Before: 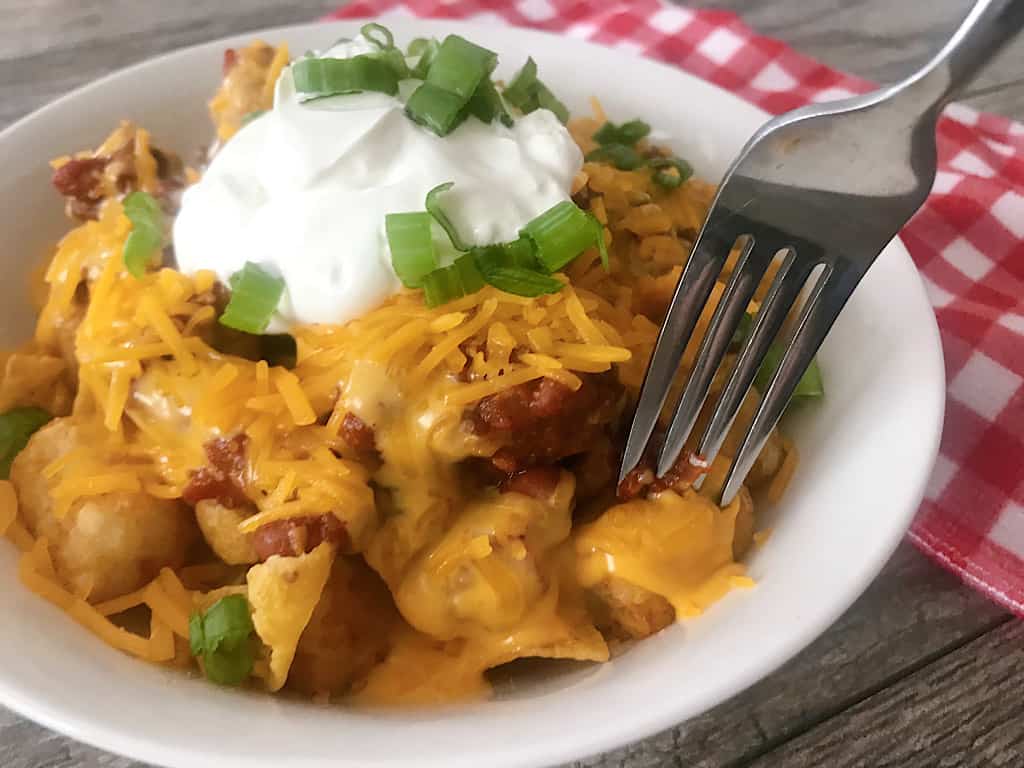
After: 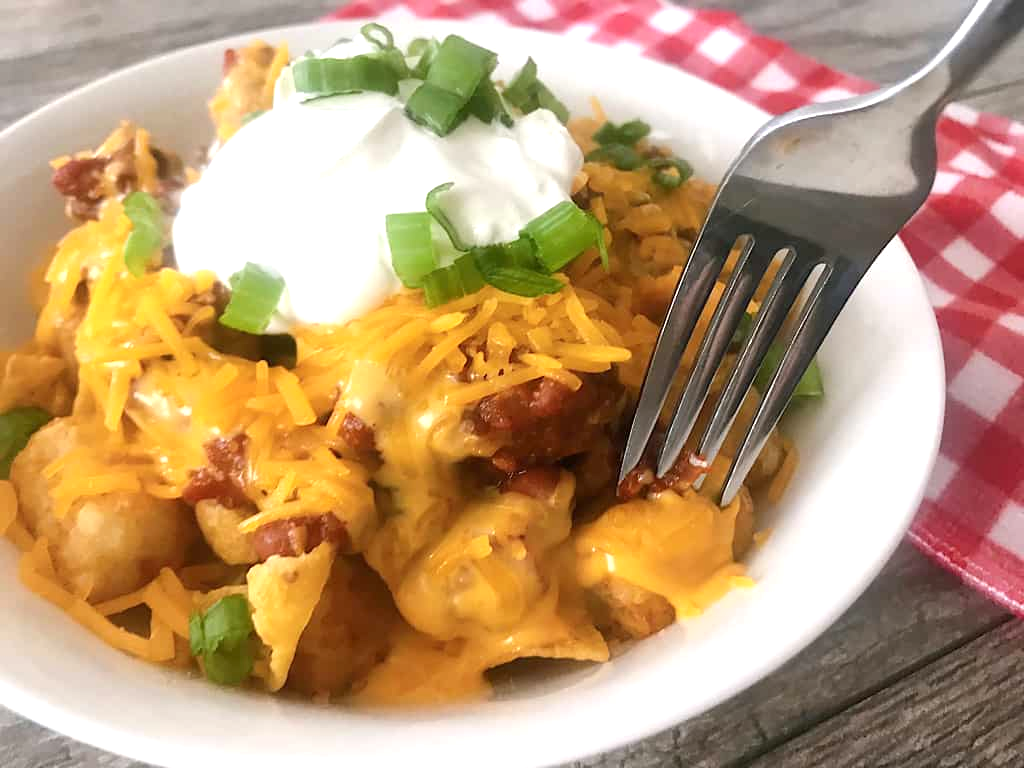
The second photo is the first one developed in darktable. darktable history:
exposure: exposure 0.567 EV, compensate exposure bias true, compensate highlight preservation false
